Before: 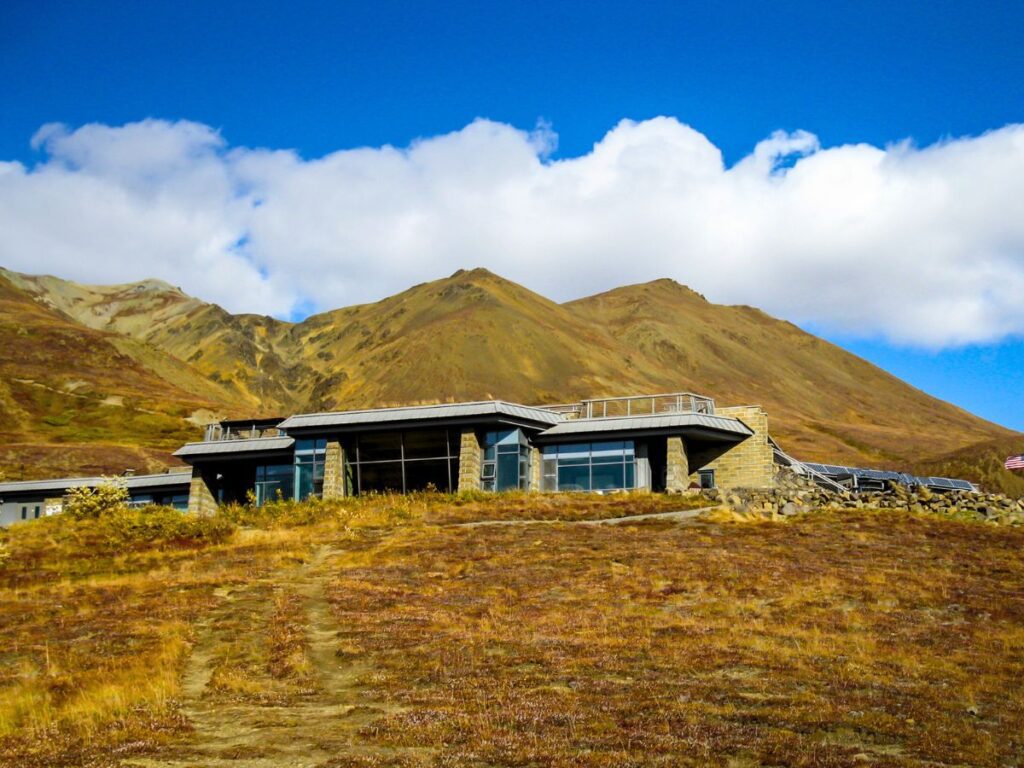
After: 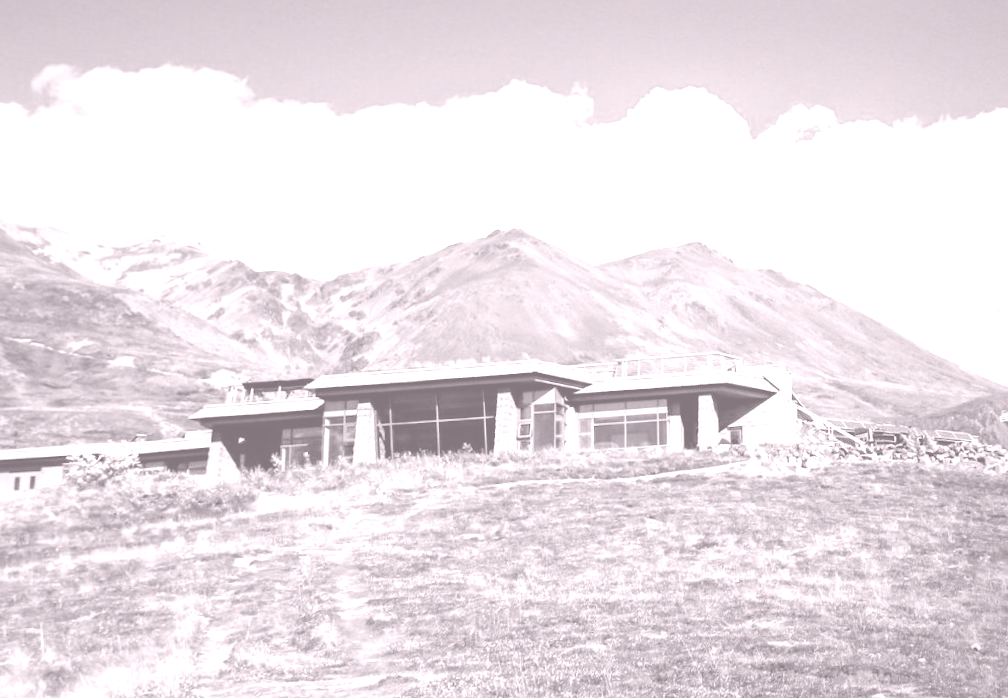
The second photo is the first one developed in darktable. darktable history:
rotate and perspective: rotation -0.013°, lens shift (vertical) -0.027, lens shift (horizontal) 0.178, crop left 0.016, crop right 0.989, crop top 0.082, crop bottom 0.918
colorize: hue 25.2°, saturation 83%, source mix 82%, lightness 79%, version 1
